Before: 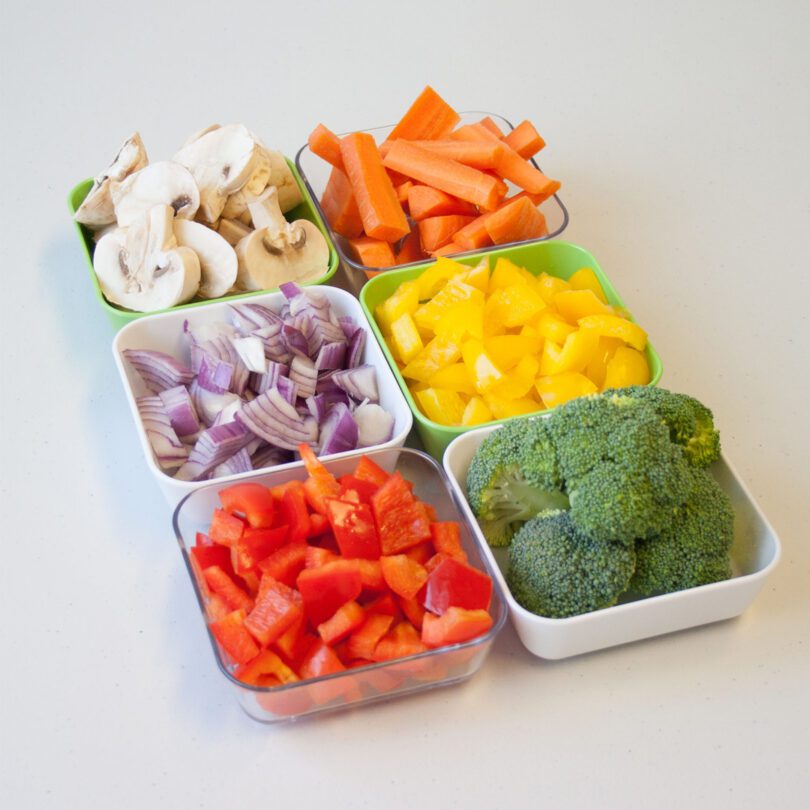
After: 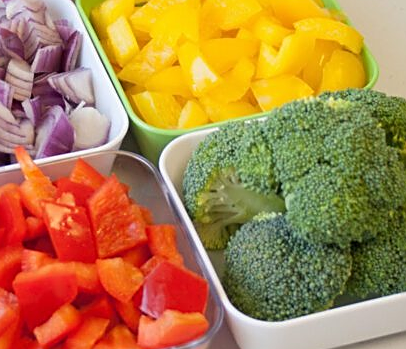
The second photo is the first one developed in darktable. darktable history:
sharpen: on, module defaults
tone equalizer: edges refinement/feathering 500, mask exposure compensation -1.57 EV, preserve details guided filter
crop: left 35.141%, top 36.75%, right 14.678%, bottom 20.09%
